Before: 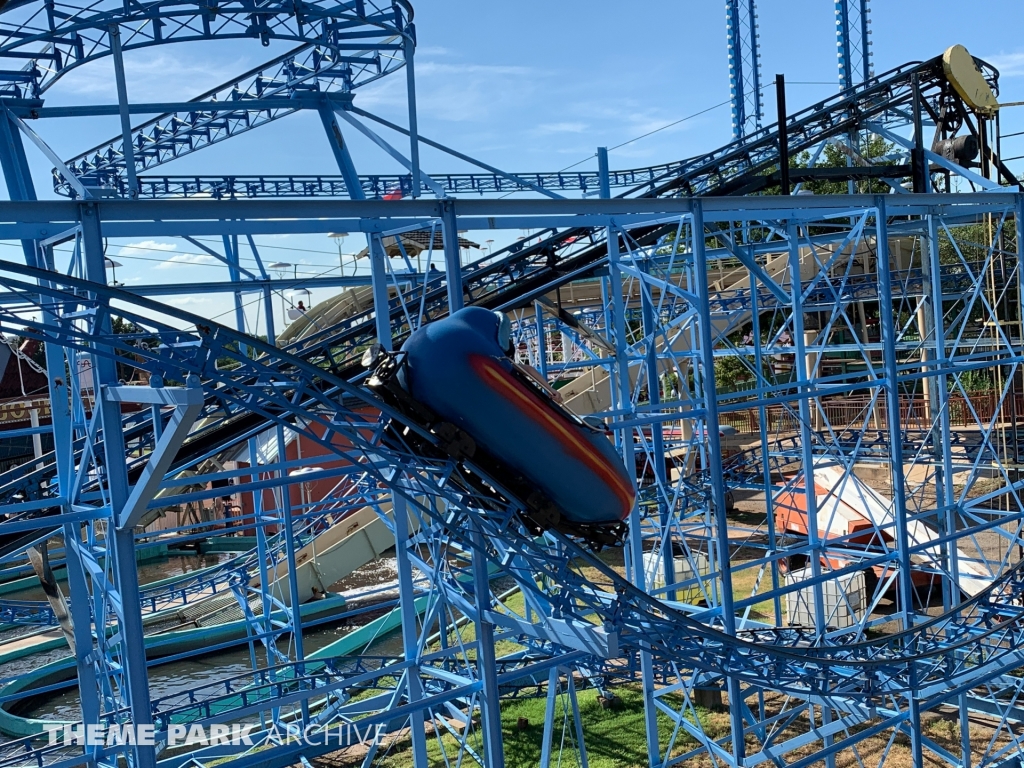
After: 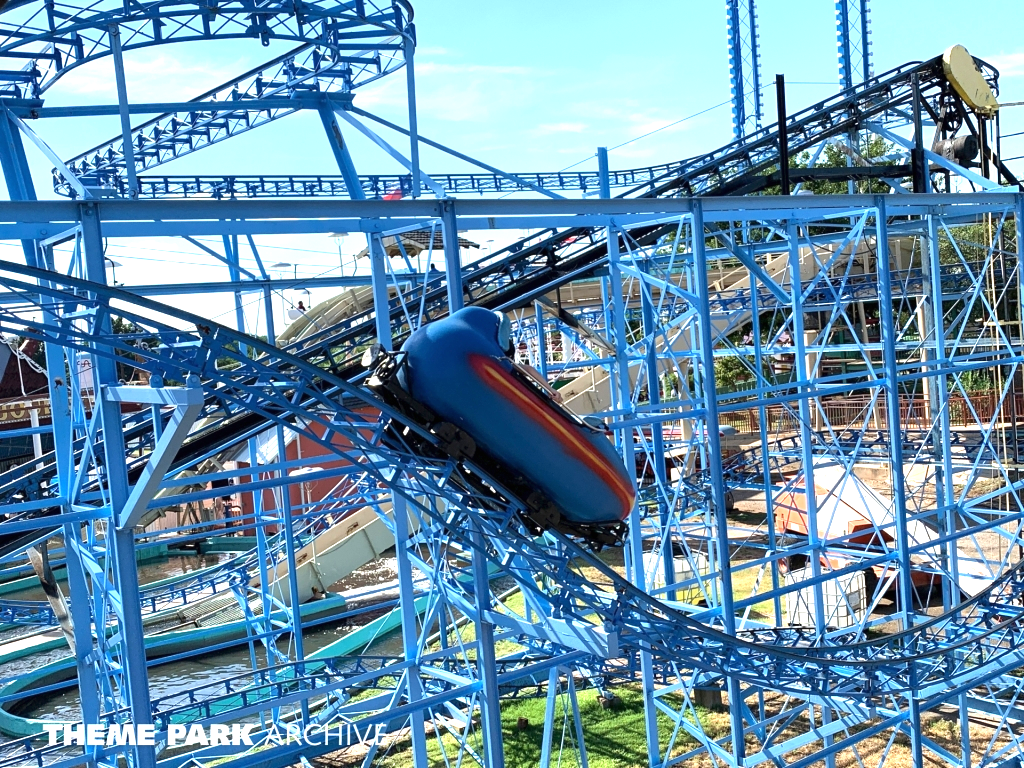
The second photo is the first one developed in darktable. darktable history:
exposure: black level correction 0, exposure 1.2 EV, compensate highlight preservation false
tone equalizer: edges refinement/feathering 500, mask exposure compensation -1.57 EV, preserve details no
